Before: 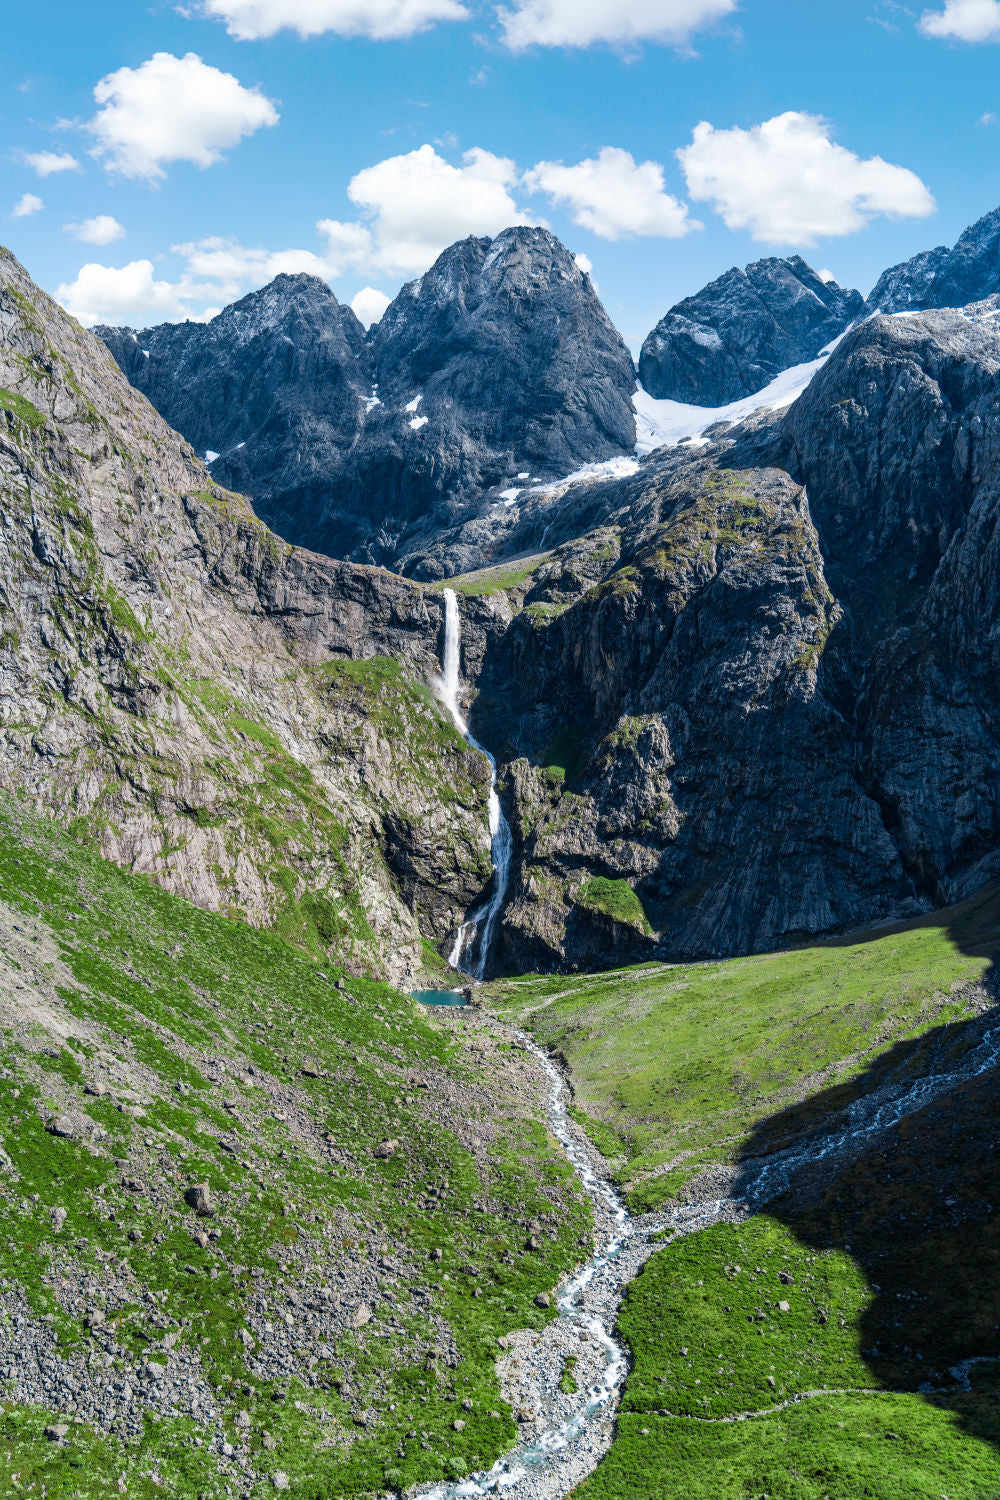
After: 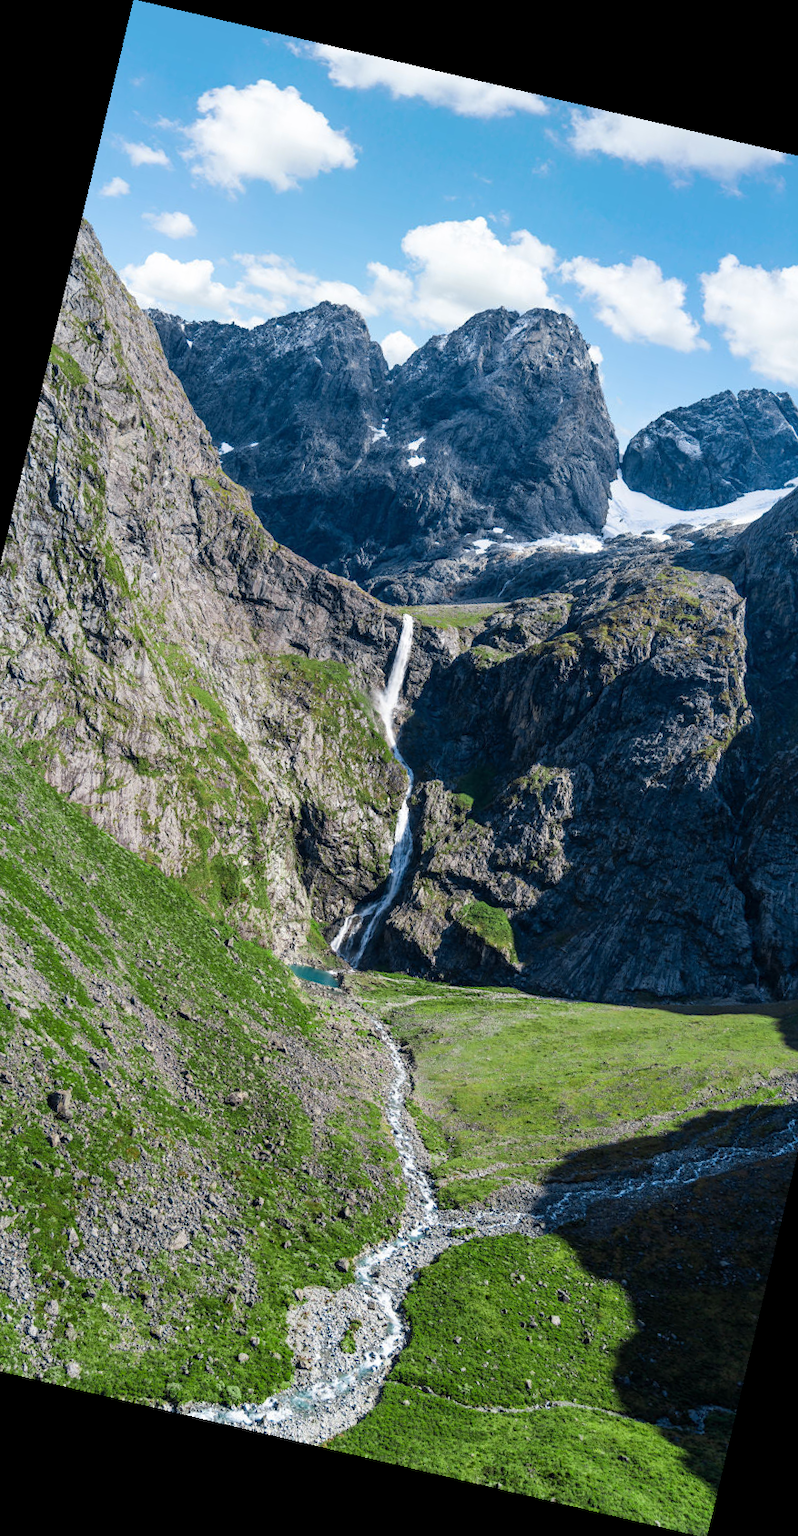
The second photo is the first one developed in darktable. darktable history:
crop and rotate: left 15.055%, right 18.278%
rotate and perspective: rotation 13.27°, automatic cropping off
